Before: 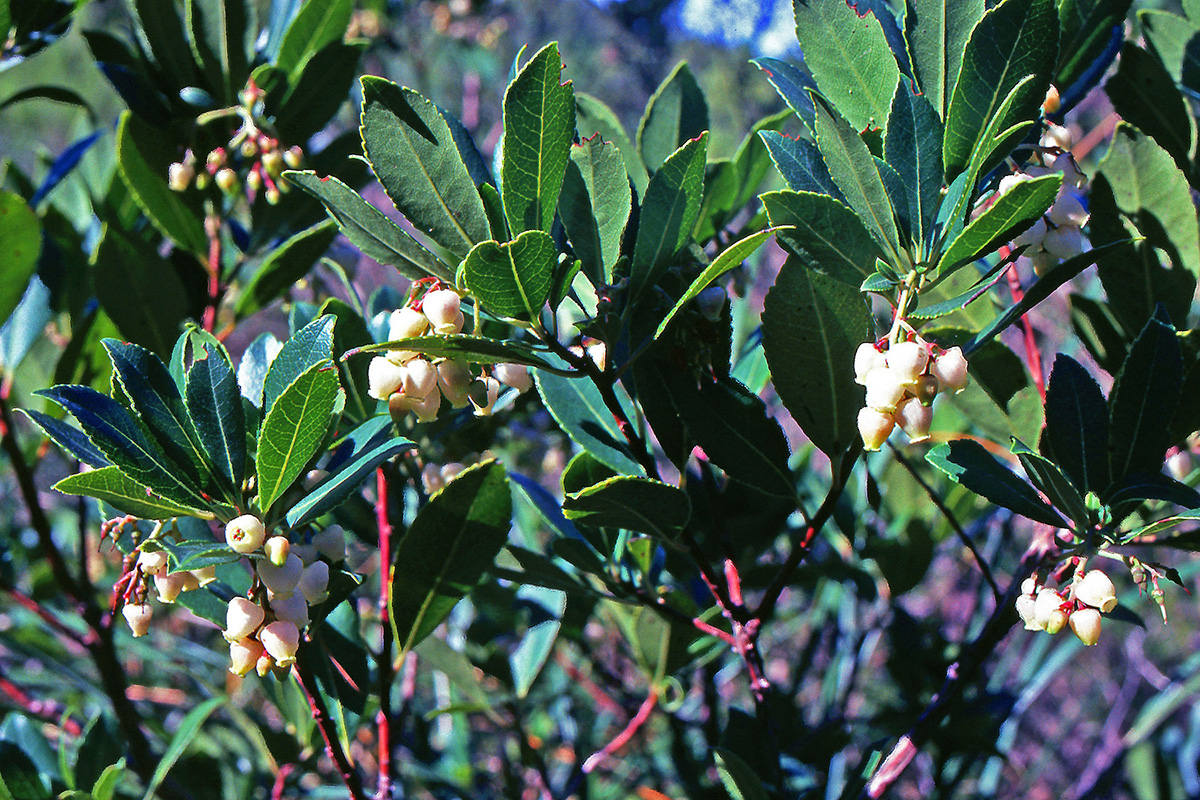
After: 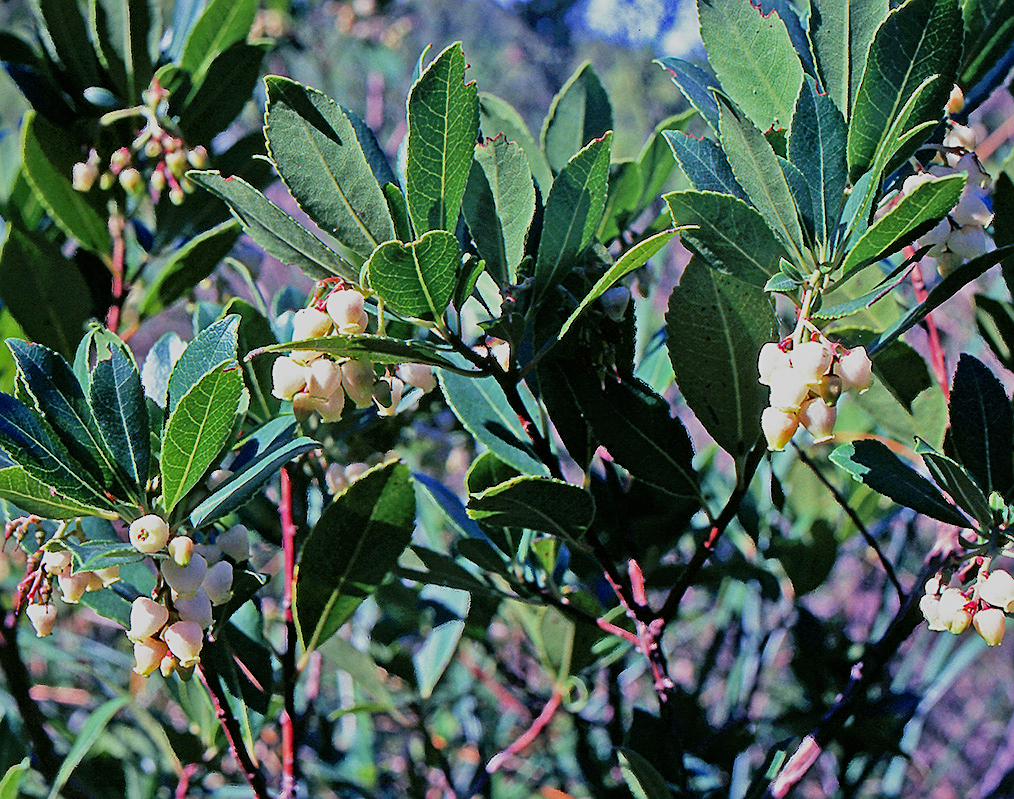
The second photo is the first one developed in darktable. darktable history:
filmic rgb: black relative exposure -7.65 EV, white relative exposure 4.56 EV, hardness 3.61
crop: left 8.046%, right 7.392%
sharpen: on, module defaults
